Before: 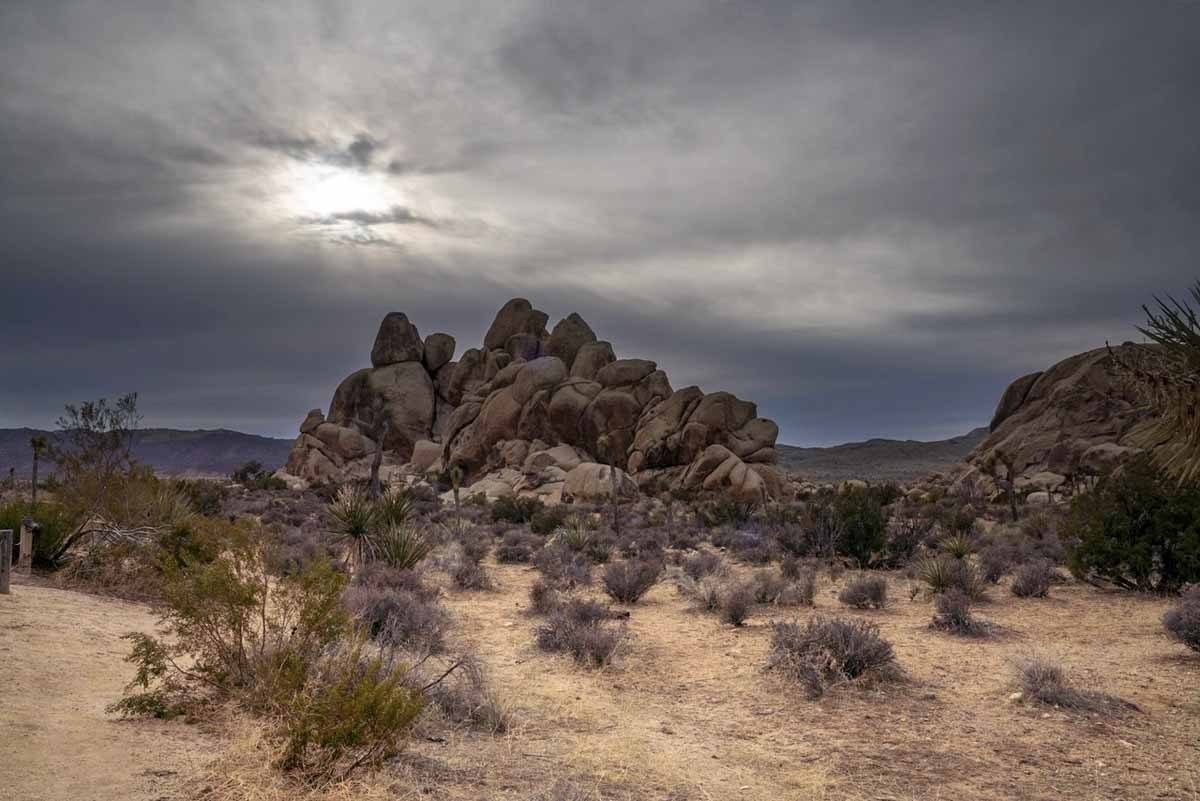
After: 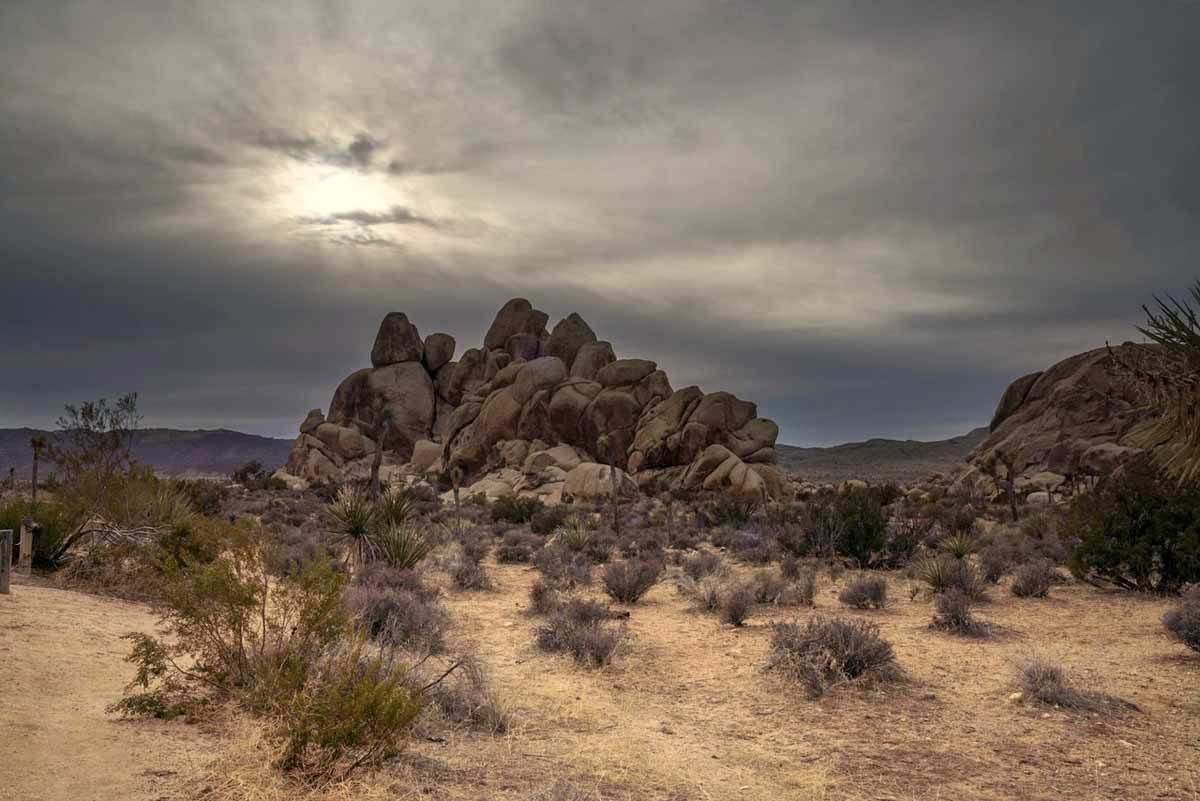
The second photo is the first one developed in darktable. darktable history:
white balance: red 1.029, blue 0.92
